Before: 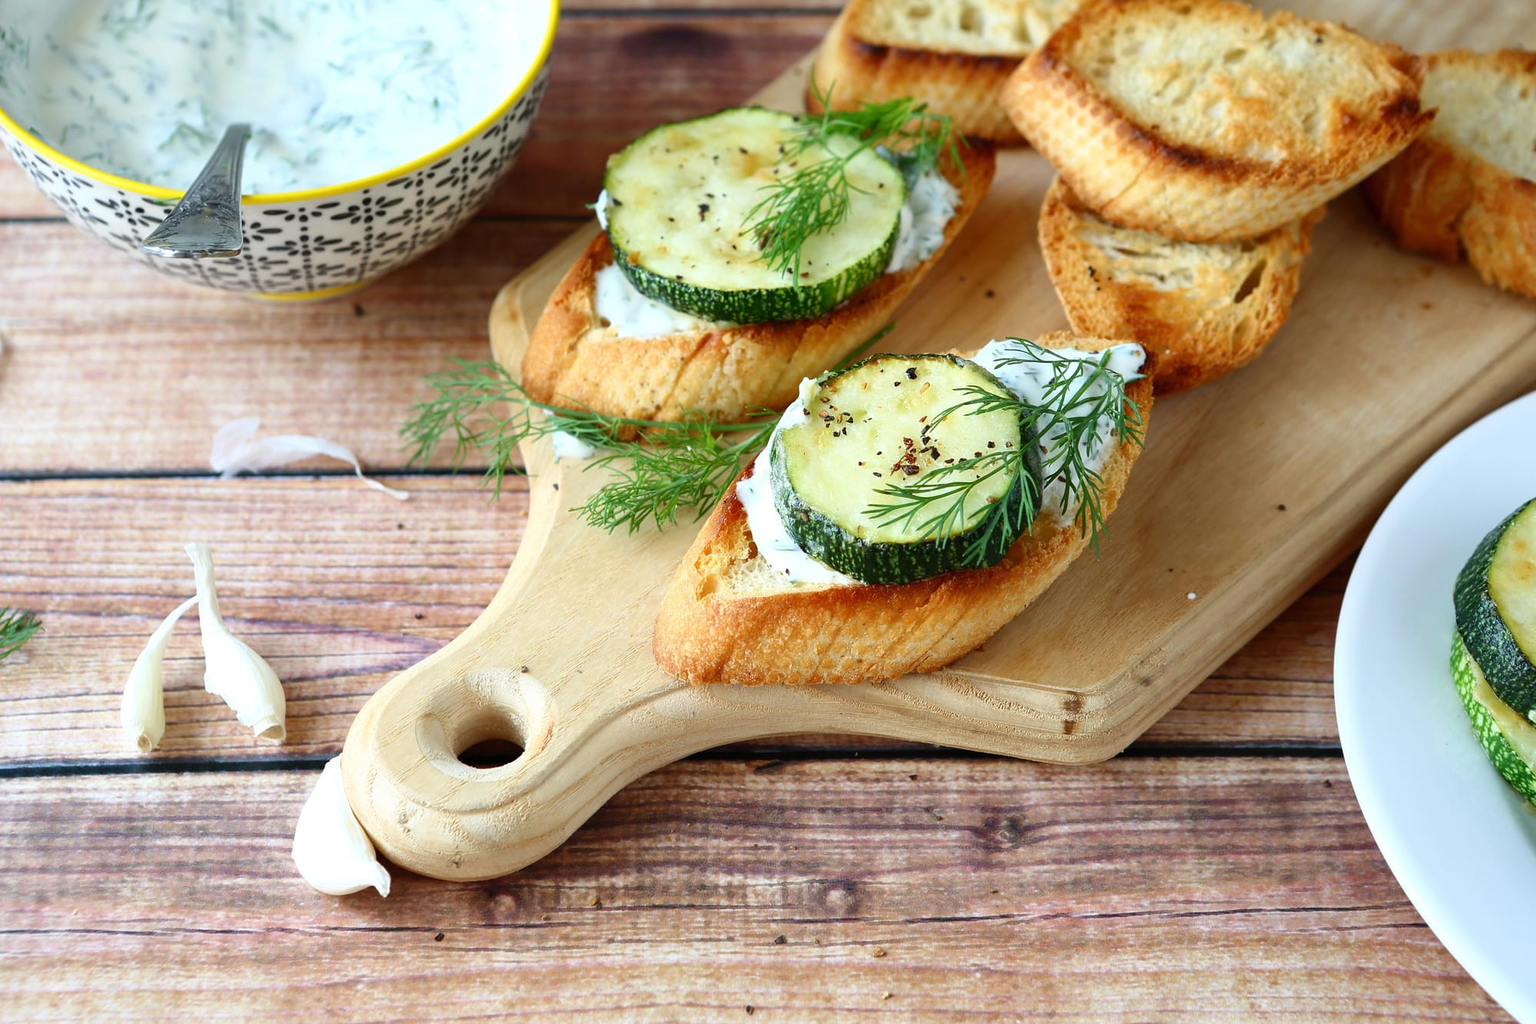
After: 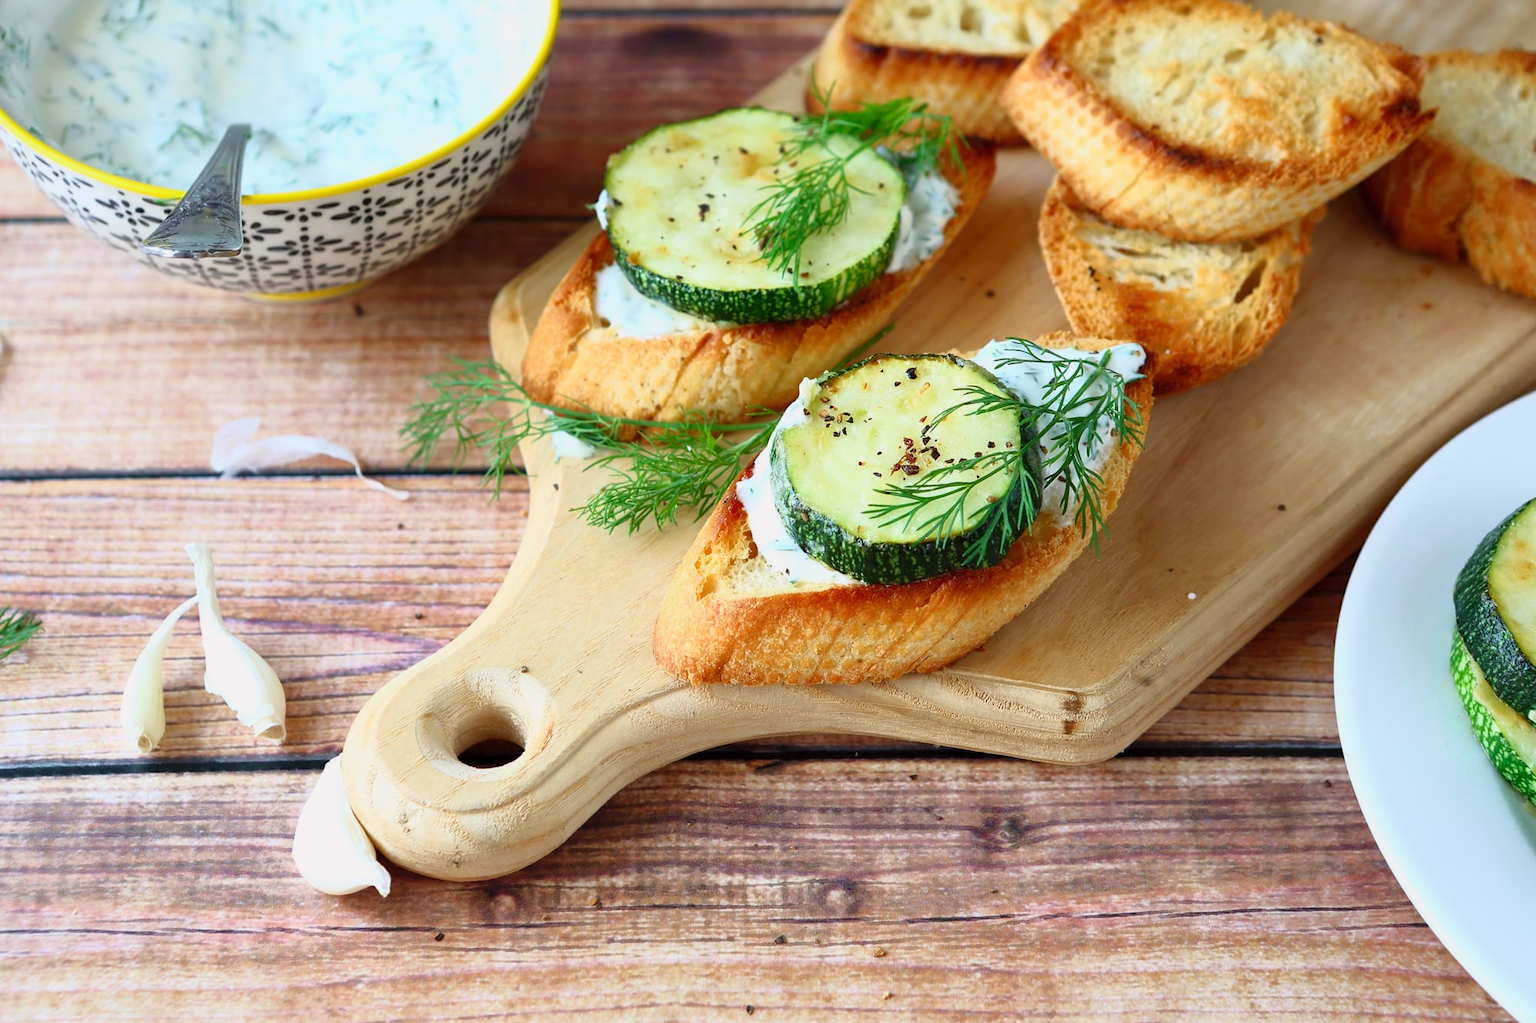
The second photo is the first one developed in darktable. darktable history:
tone curve: curves: ch0 [(0.013, 0) (0.061, 0.068) (0.239, 0.256) (0.502, 0.505) (0.683, 0.676) (0.761, 0.773) (0.858, 0.858) (0.987, 0.945)]; ch1 [(0, 0) (0.172, 0.123) (0.304, 0.267) (0.414, 0.395) (0.472, 0.473) (0.502, 0.508) (0.521, 0.528) (0.583, 0.595) (0.654, 0.673) (0.728, 0.761) (1, 1)]; ch2 [(0, 0) (0.411, 0.424) (0.485, 0.476) (0.502, 0.502) (0.553, 0.557) (0.57, 0.576) (1, 1)], color space Lab, independent channels, preserve colors none
tone equalizer: on, module defaults
